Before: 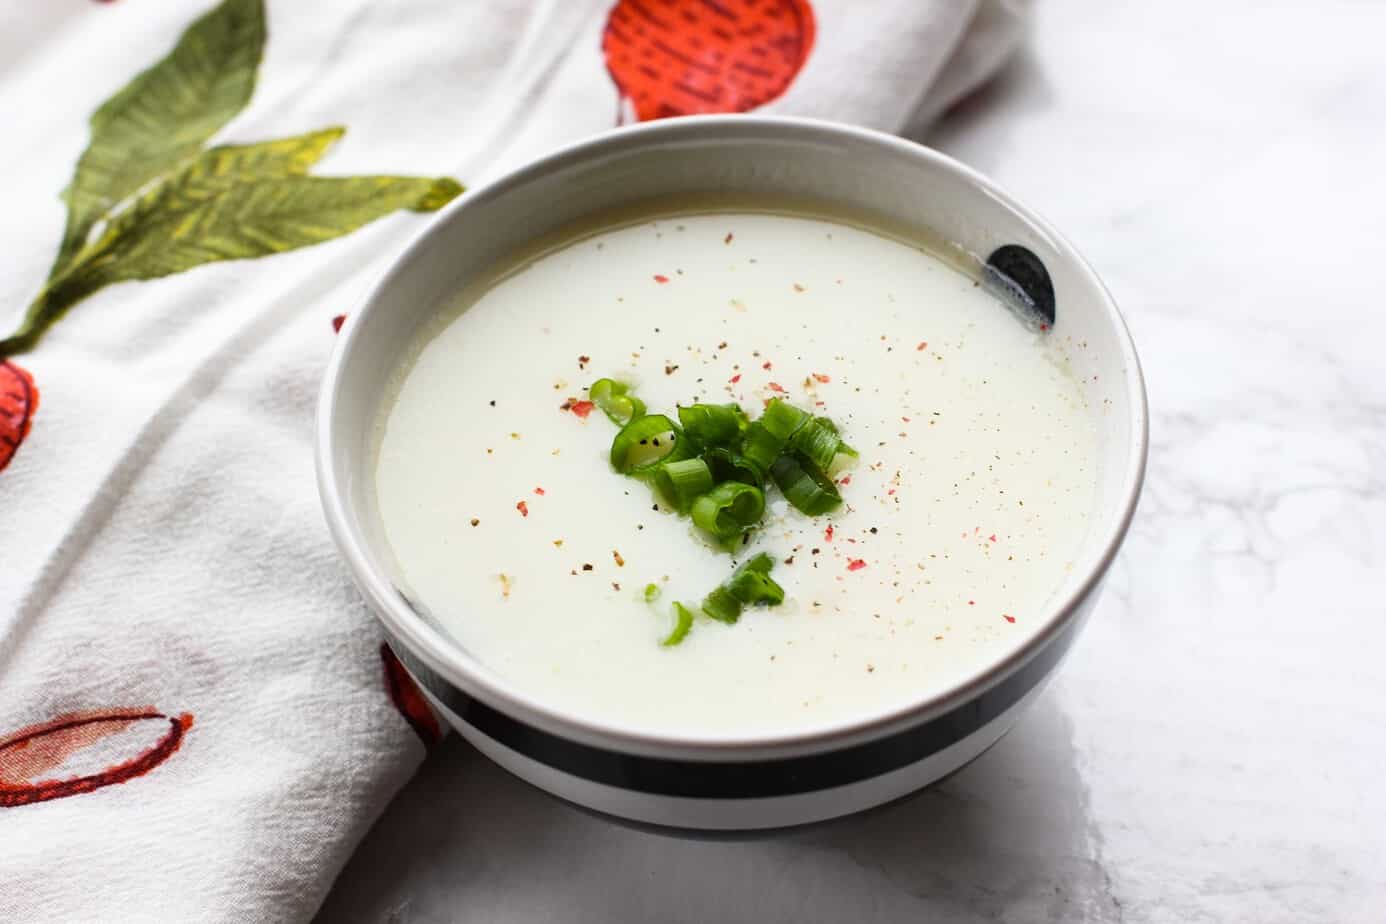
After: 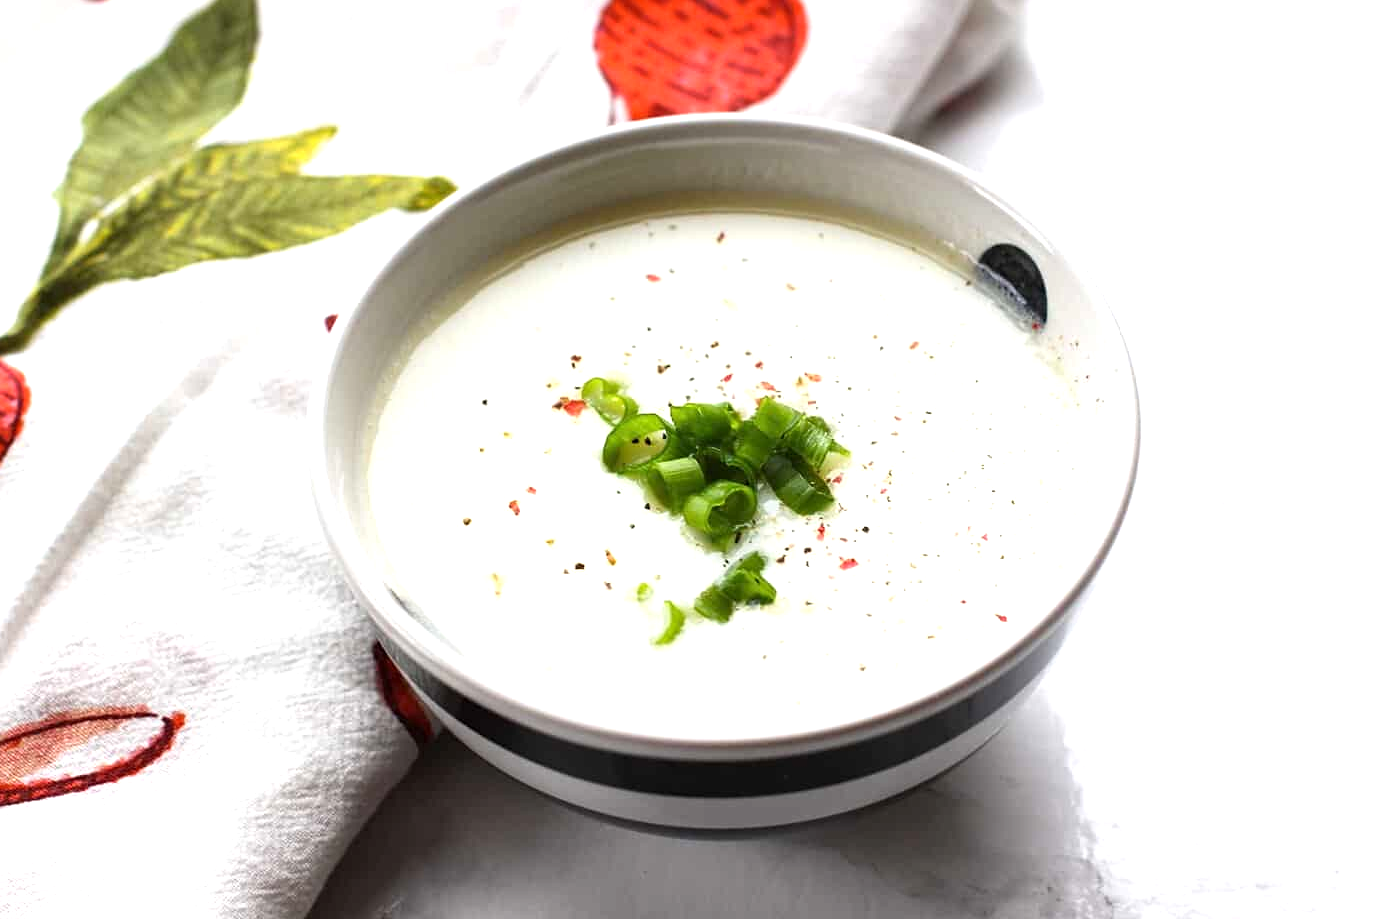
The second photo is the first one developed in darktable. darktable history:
exposure: exposure 0.6 EV, compensate highlight preservation false
sharpen: amount 0.2
crop and rotate: left 0.614%, top 0.179%, bottom 0.309%
